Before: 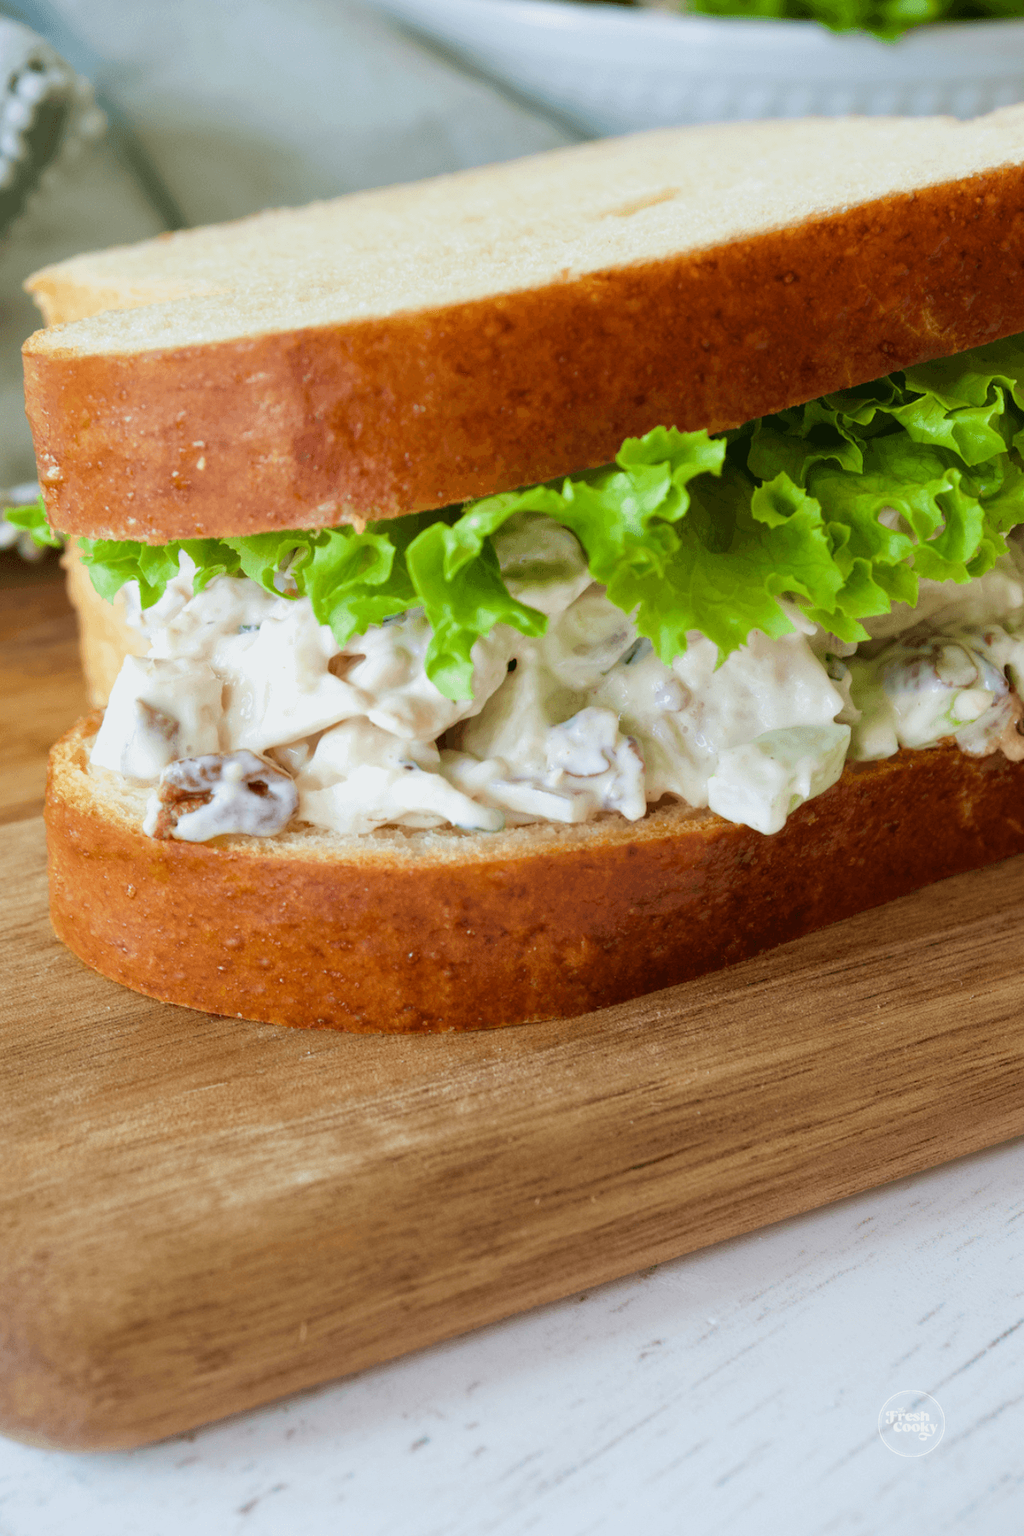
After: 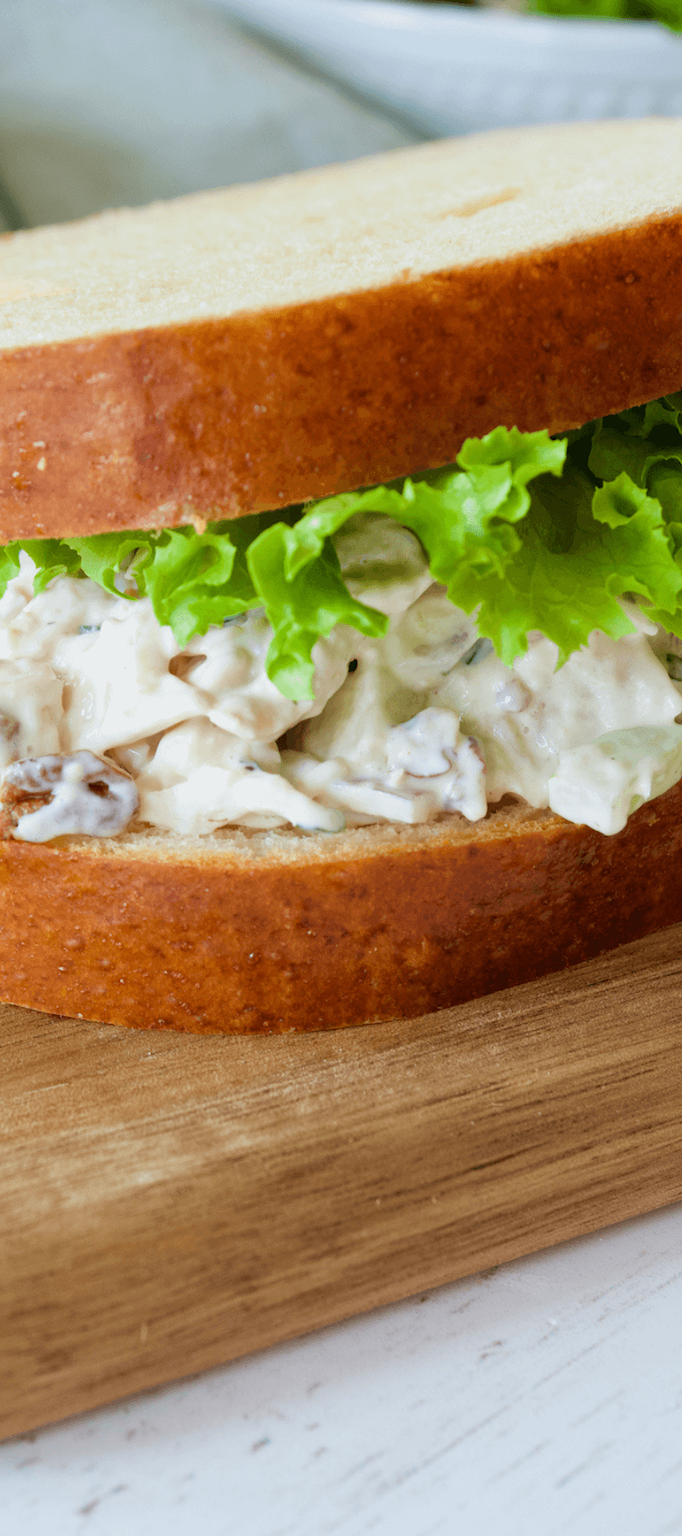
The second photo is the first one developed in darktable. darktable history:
crop and rotate: left 15.617%, right 17.731%
